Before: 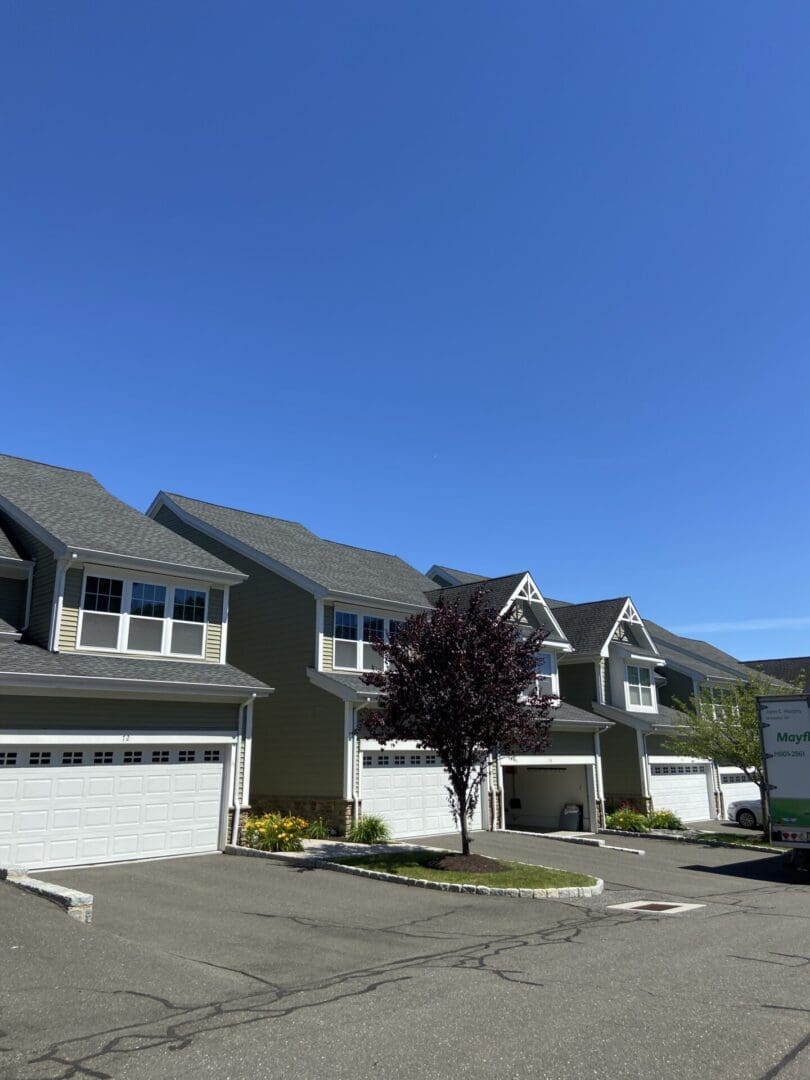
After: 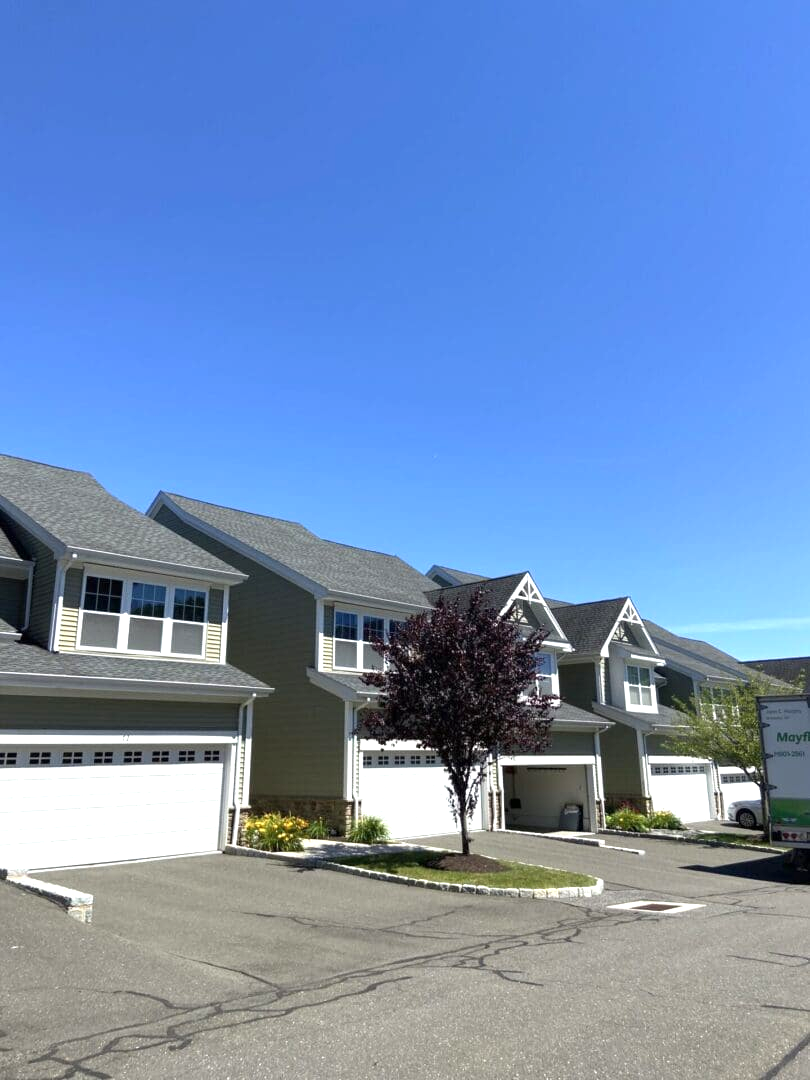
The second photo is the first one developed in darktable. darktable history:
contrast equalizer: y [[0.5 ×6], [0.5 ×6], [0.5, 0.5, 0.501, 0.545, 0.707, 0.863], [0 ×6], [0 ×6]]
exposure: exposure 0.74 EV, compensate highlight preservation false
